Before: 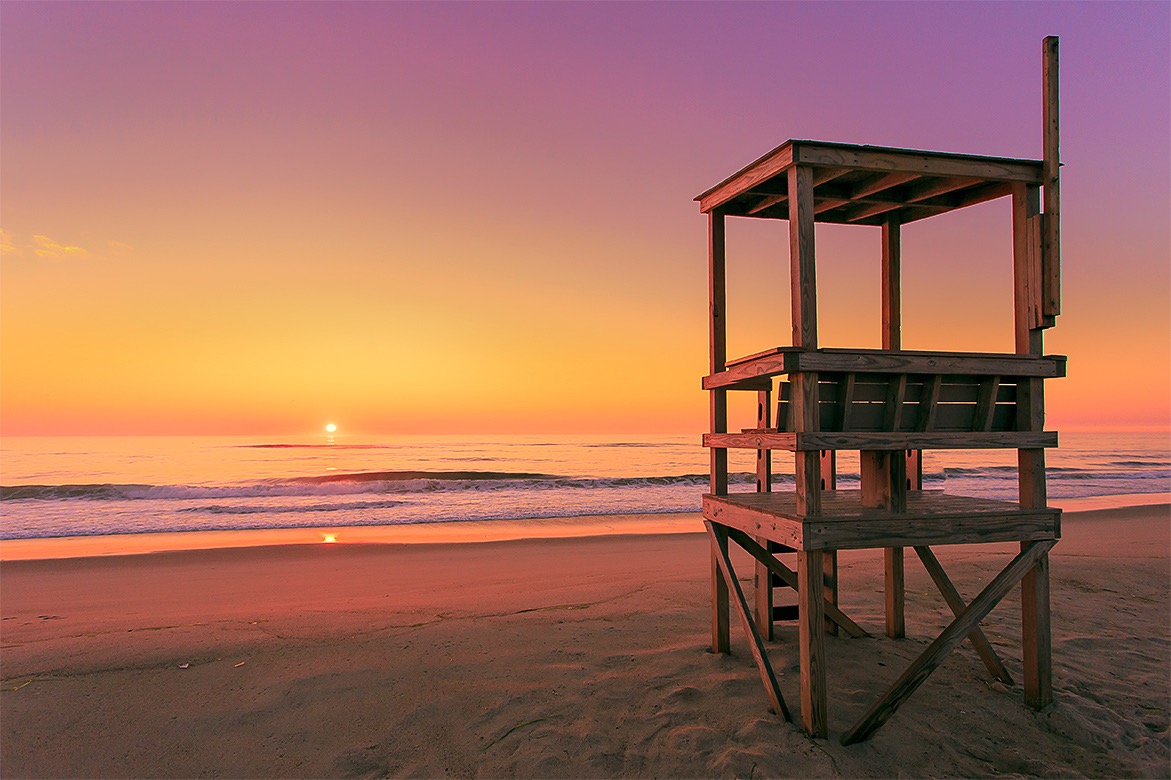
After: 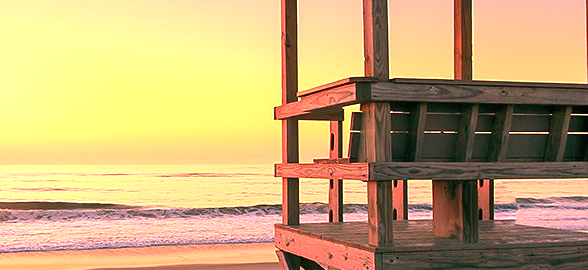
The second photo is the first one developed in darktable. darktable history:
exposure: black level correction 0, exposure 1.2 EV, compensate highlight preservation false
color zones: curves: ch0 [(0.25, 0.5) (0.428, 0.473) (0.75, 0.5)]; ch1 [(0.243, 0.479) (0.398, 0.452) (0.75, 0.5)]
crop: left 36.607%, top 34.735%, right 13.146%, bottom 30.611%
